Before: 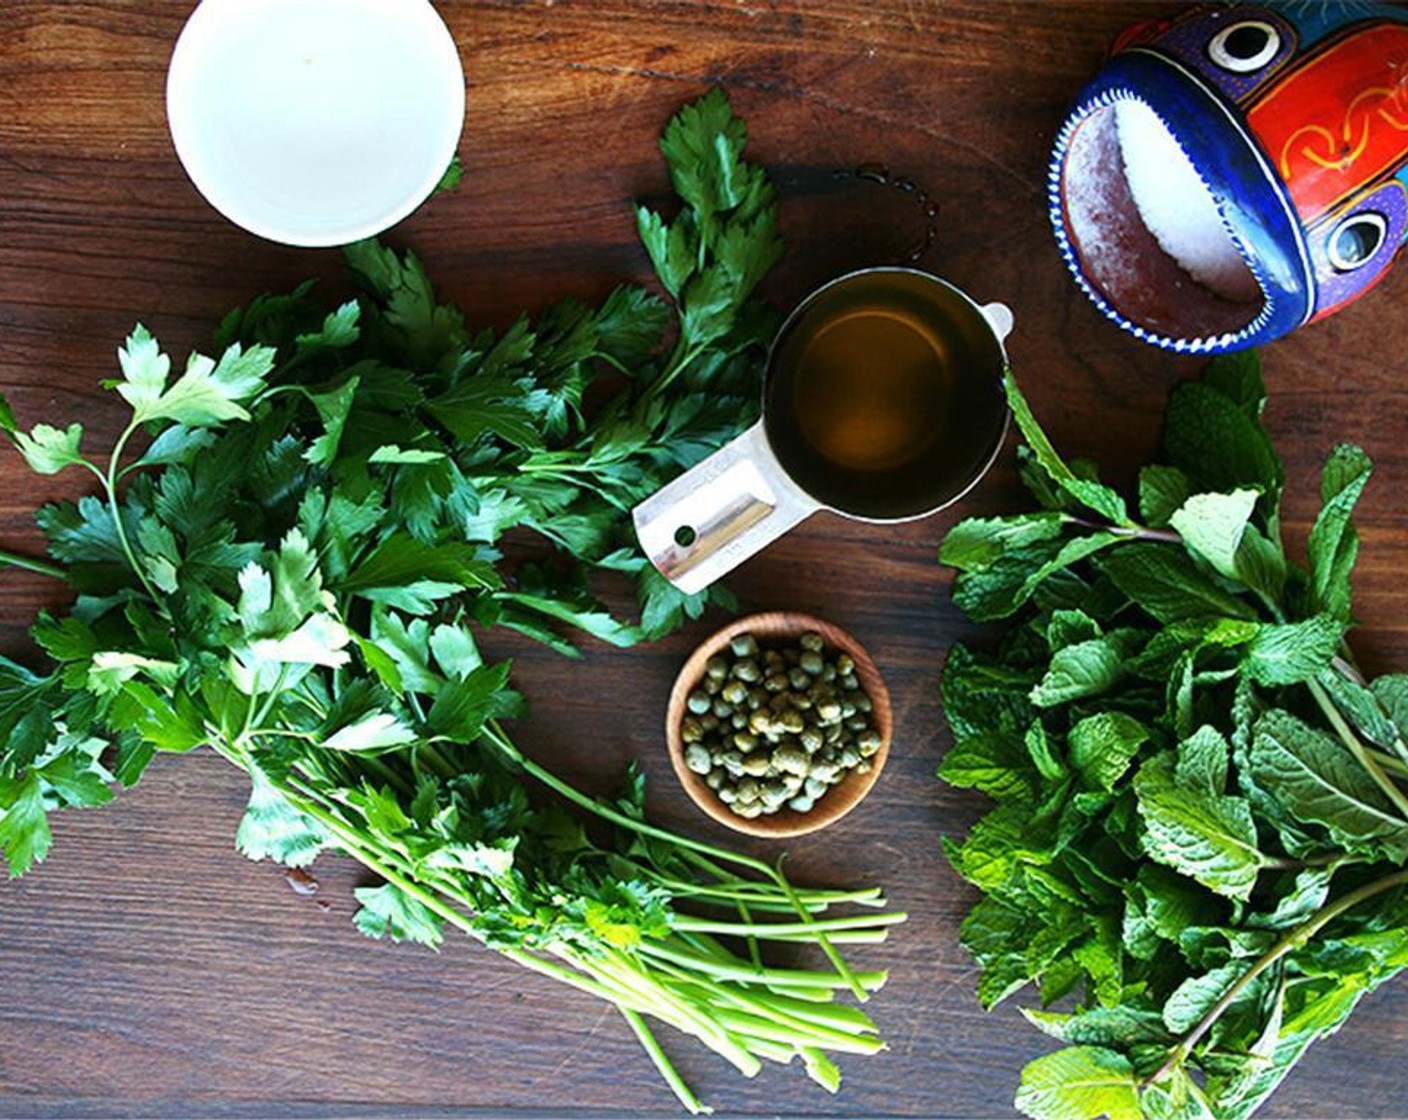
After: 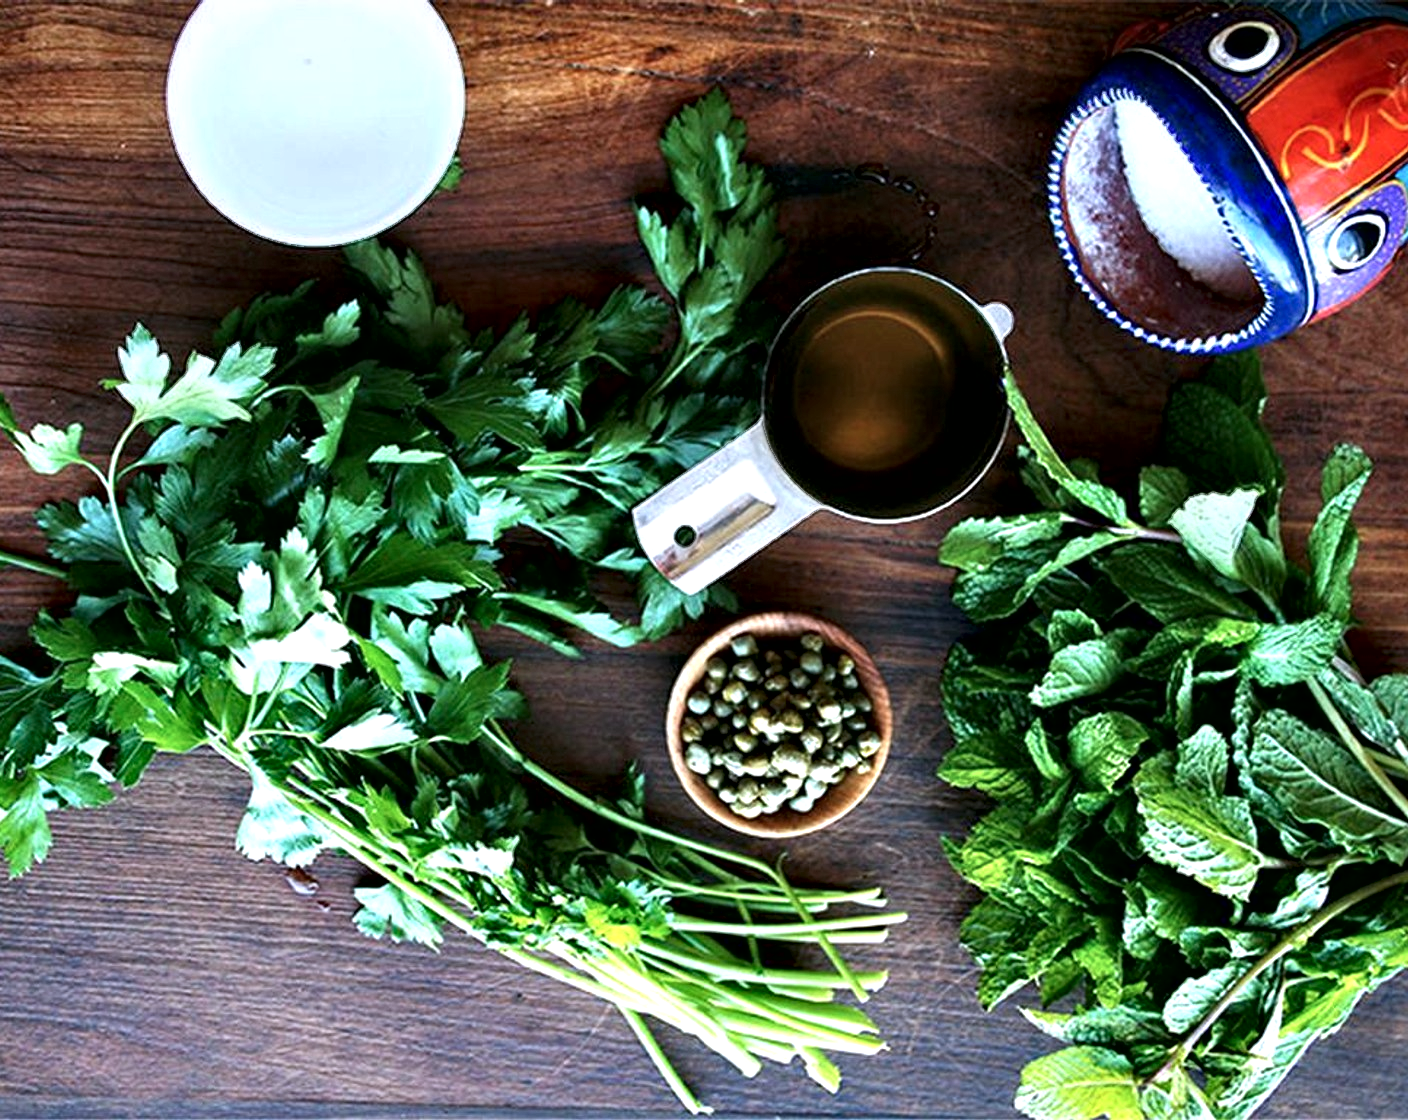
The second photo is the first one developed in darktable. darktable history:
contrast equalizer: octaves 7, y [[0.601, 0.6, 0.598, 0.598, 0.6, 0.601], [0.5 ×6], [0.5 ×6], [0 ×6], [0 ×6]]
color calibration: illuminant as shot in camera, x 0.358, y 0.373, temperature 4628.91 K, saturation algorithm version 1 (2020)
